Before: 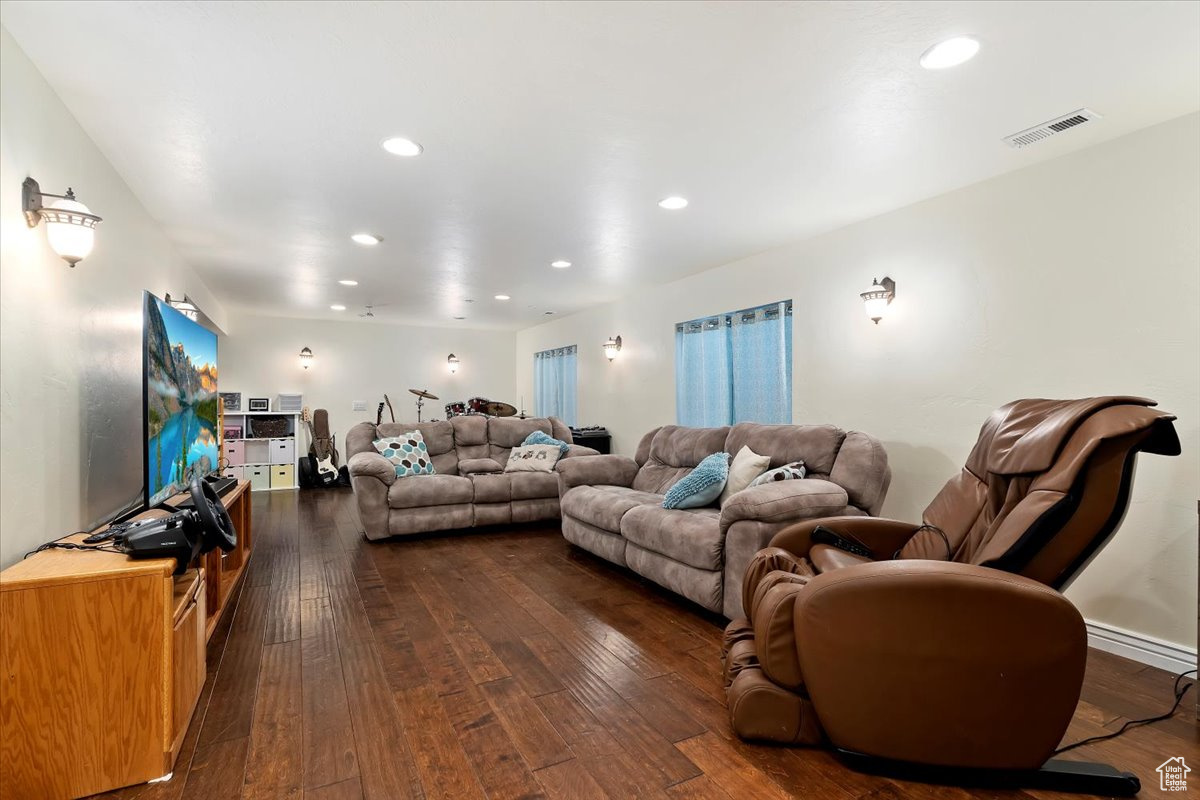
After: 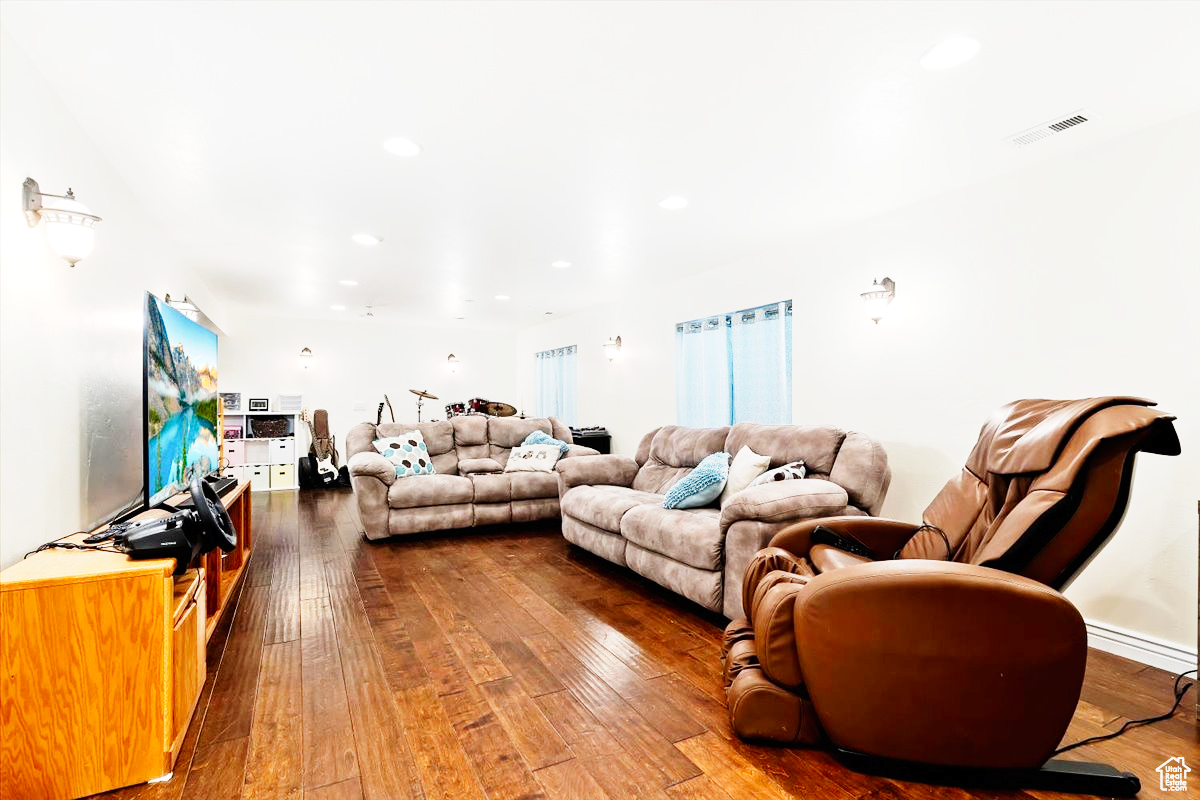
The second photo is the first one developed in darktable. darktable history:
base curve: curves: ch0 [(0, 0) (0, 0.001) (0.001, 0.001) (0.004, 0.002) (0.007, 0.004) (0.015, 0.013) (0.033, 0.045) (0.052, 0.096) (0.075, 0.17) (0.099, 0.241) (0.163, 0.42) (0.219, 0.55) (0.259, 0.616) (0.327, 0.722) (0.365, 0.765) (0.522, 0.873) (0.547, 0.881) (0.689, 0.919) (0.826, 0.952) (1, 1)], preserve colors none
exposure: exposure 0.127 EV, compensate exposure bias true, compensate highlight preservation false
